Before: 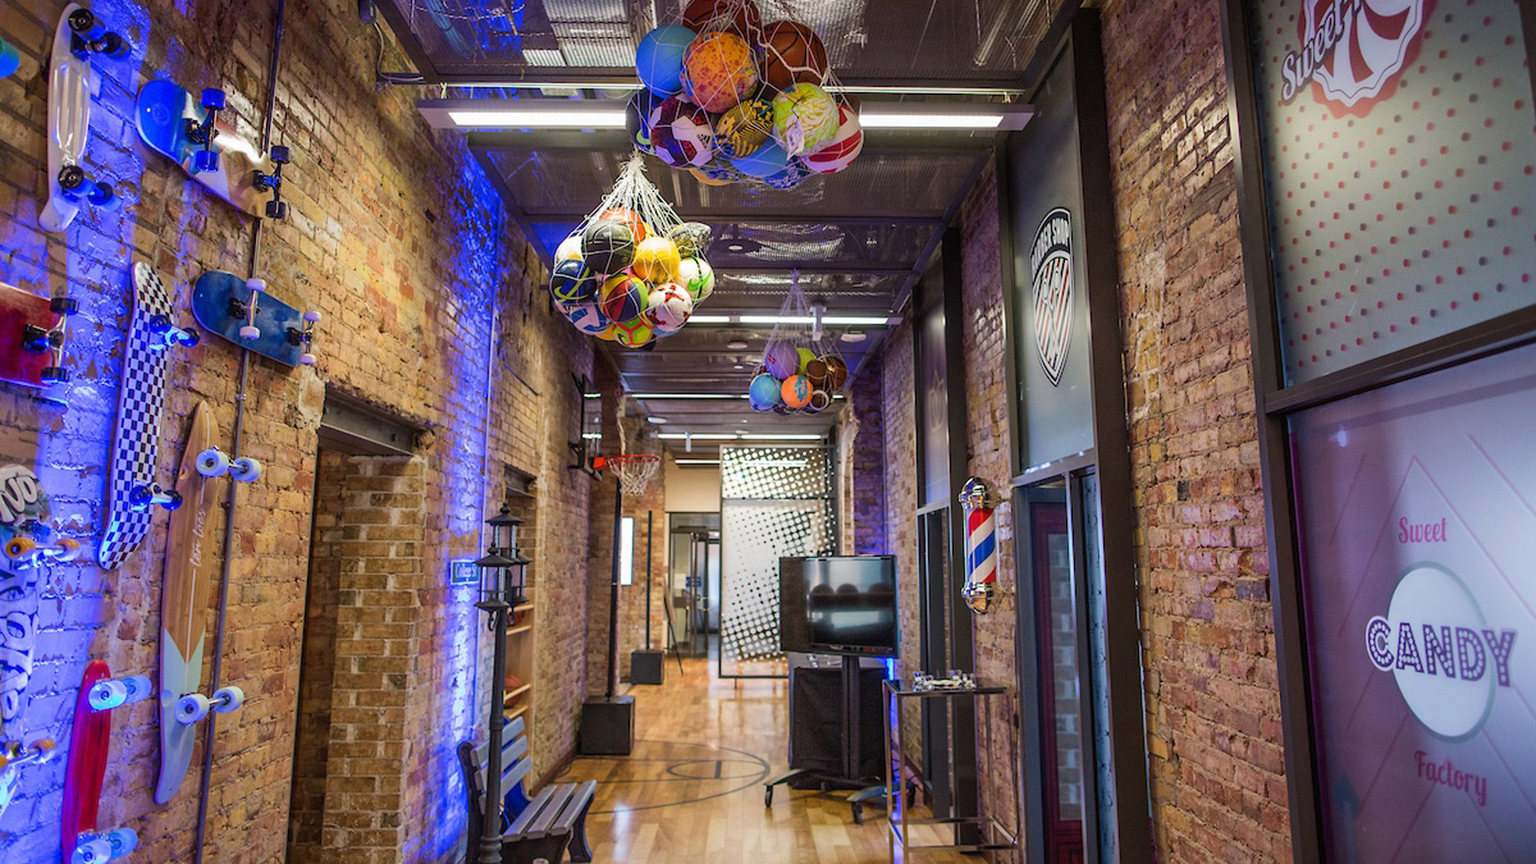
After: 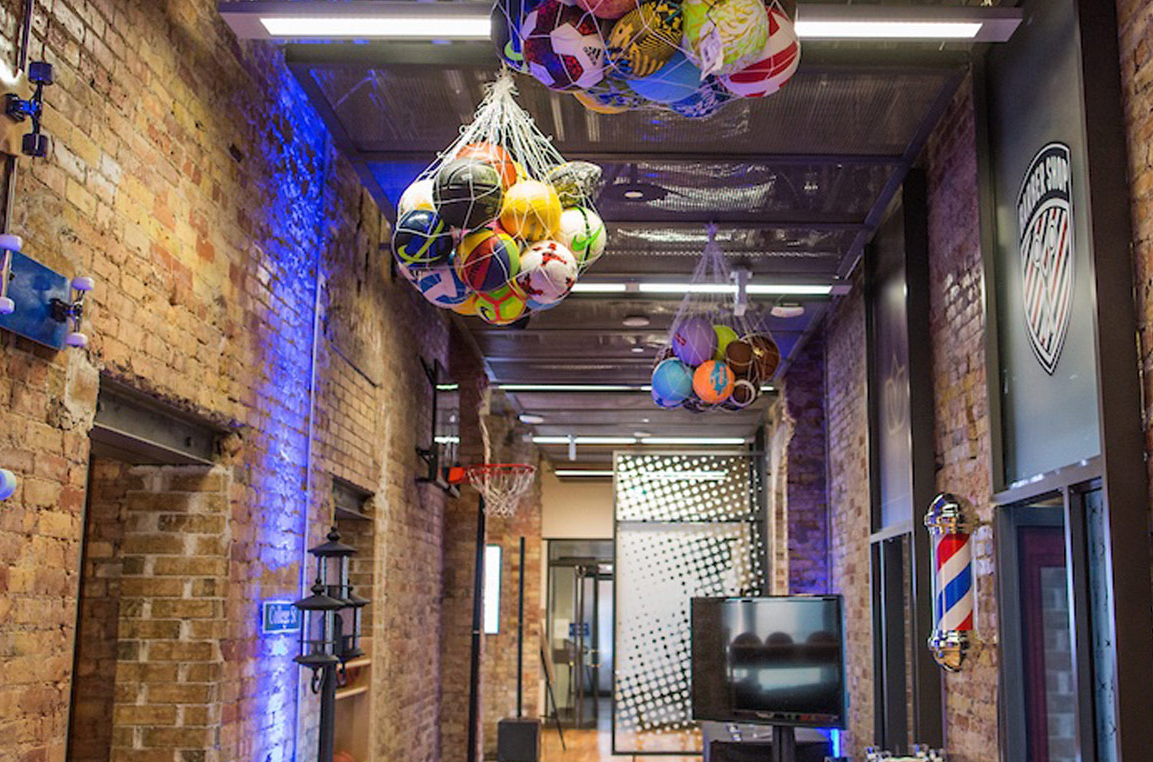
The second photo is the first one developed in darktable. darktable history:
crop: left 16.247%, top 11.429%, right 26.083%, bottom 20.82%
